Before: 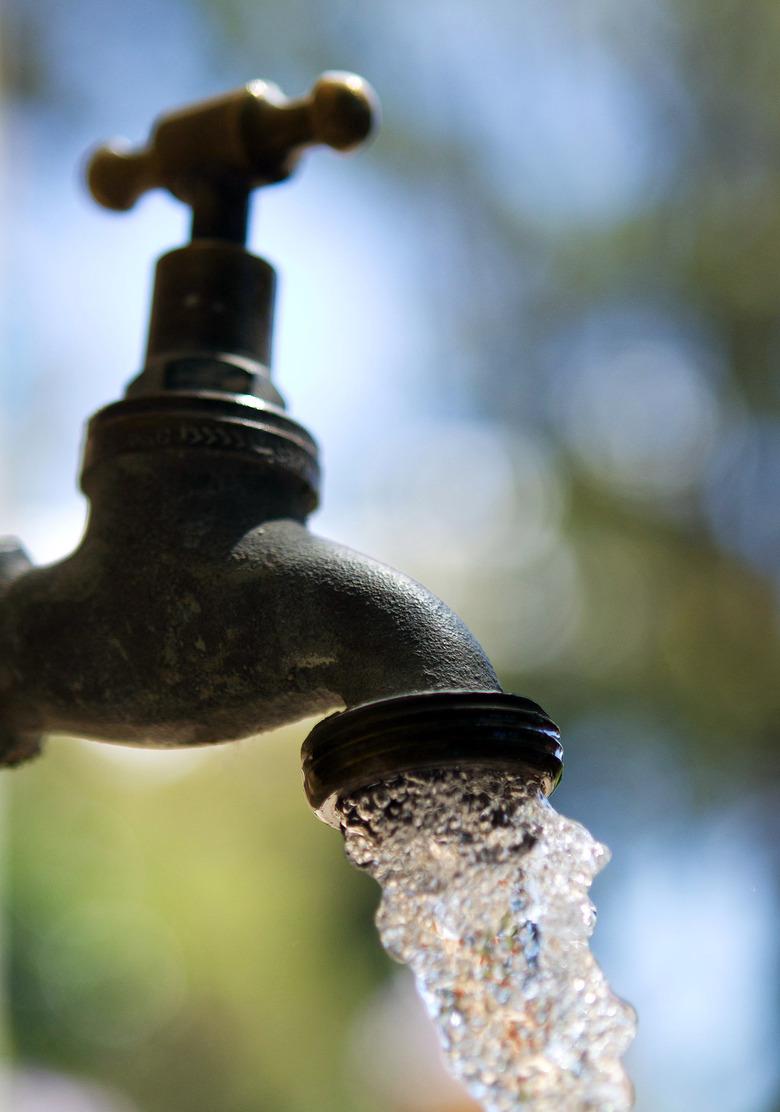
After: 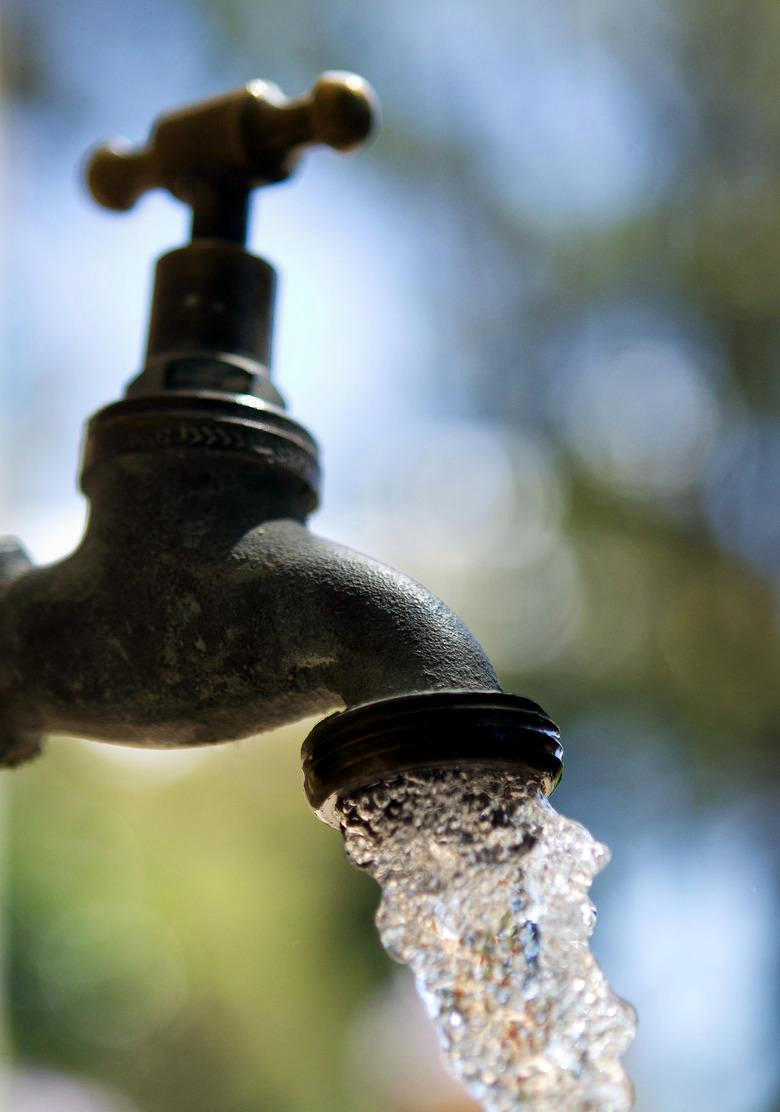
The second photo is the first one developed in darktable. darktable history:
local contrast: mode bilateral grid, contrast 20, coarseness 49, detail 129%, midtone range 0.2
exposure: exposure -0.07 EV, compensate exposure bias true, compensate highlight preservation false
